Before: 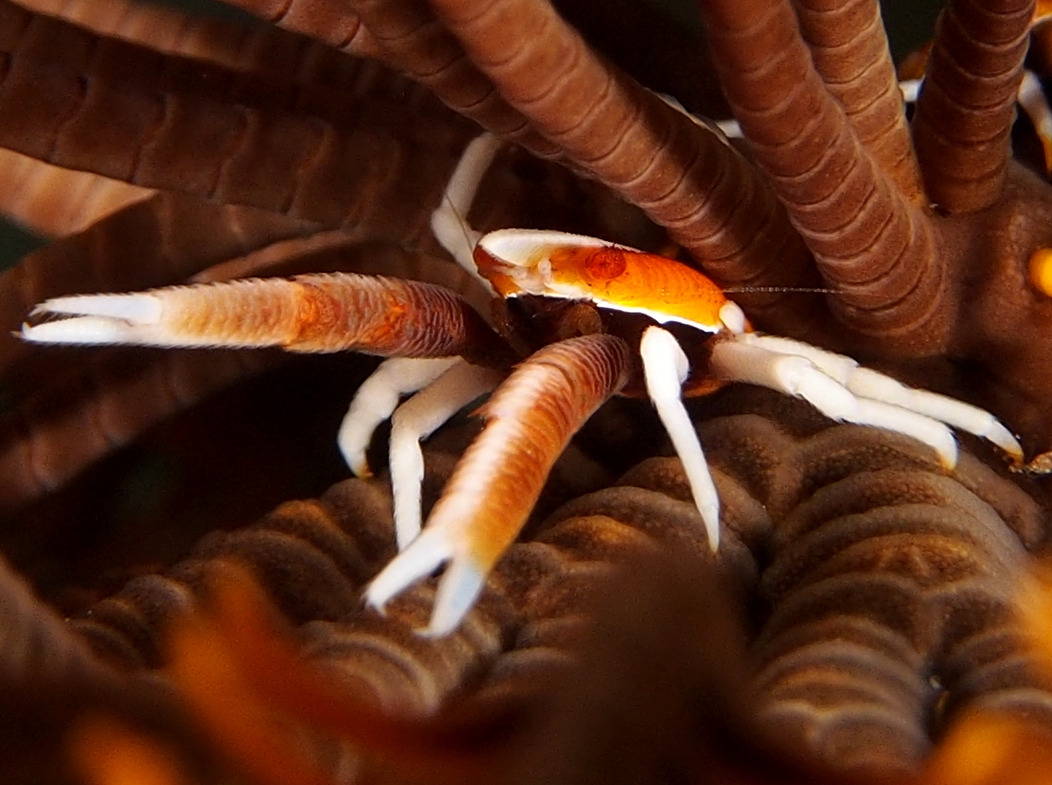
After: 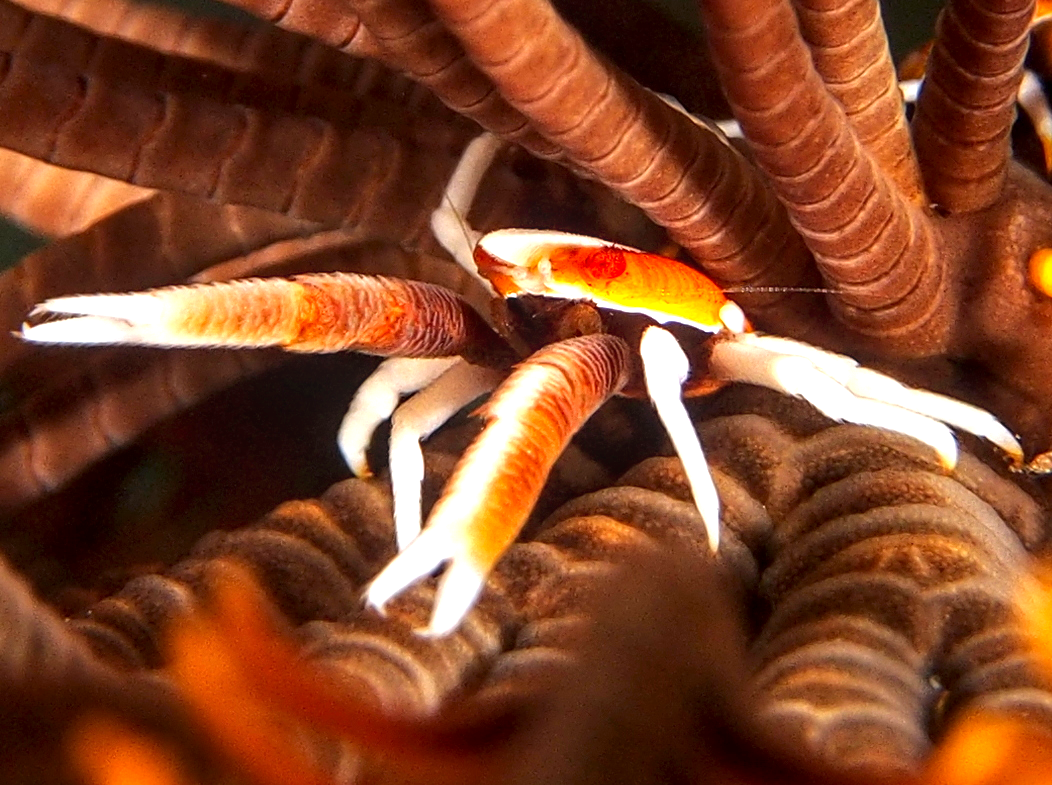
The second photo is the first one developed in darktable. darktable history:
exposure: black level correction 0, exposure 1.1 EV, compensate exposure bias true, compensate highlight preservation false
contrast brightness saturation: contrast 0.04, saturation 0.07
local contrast: on, module defaults
